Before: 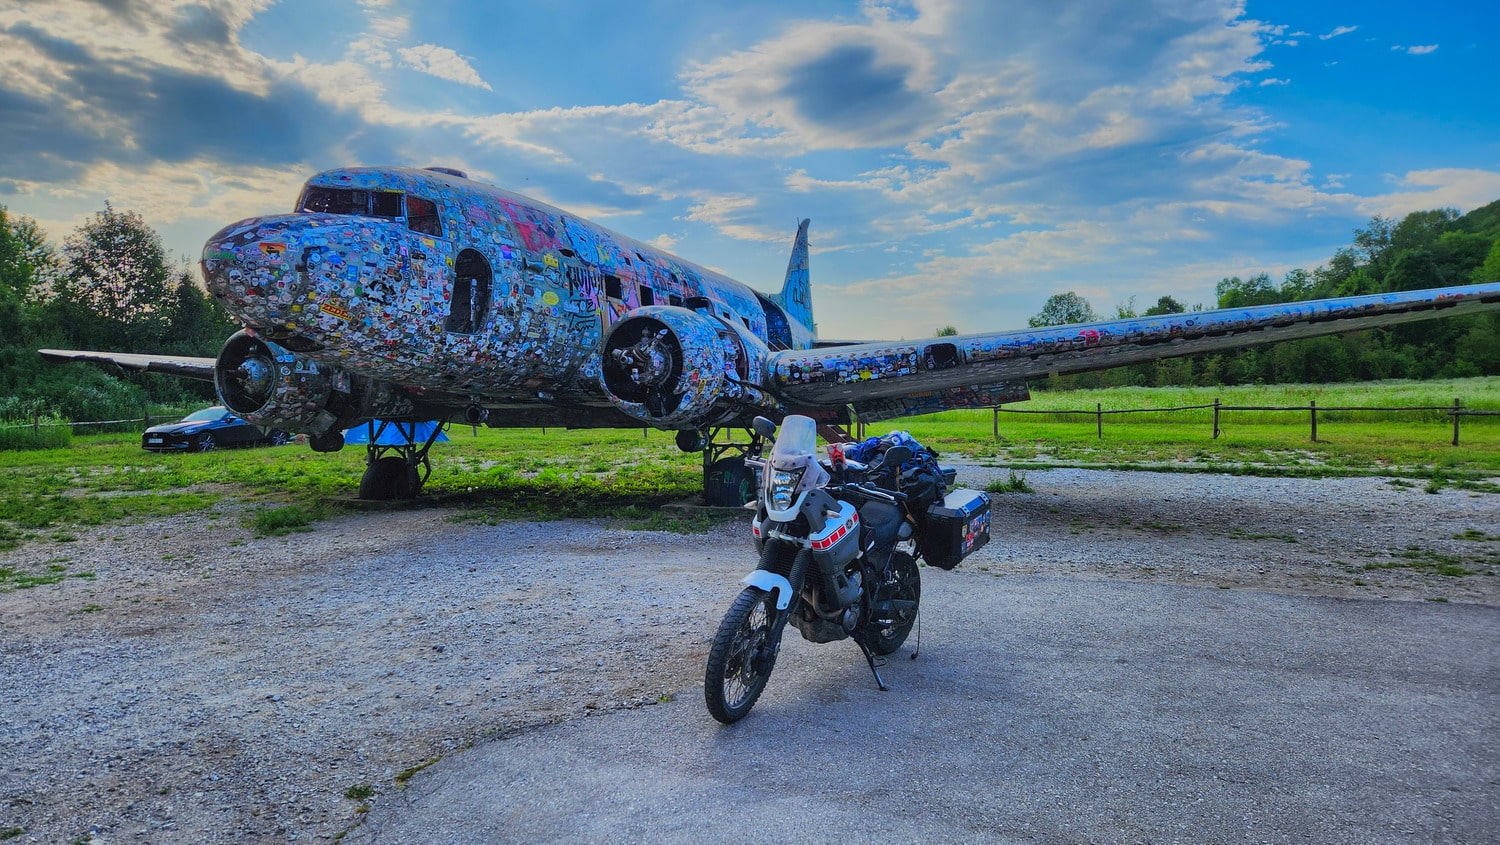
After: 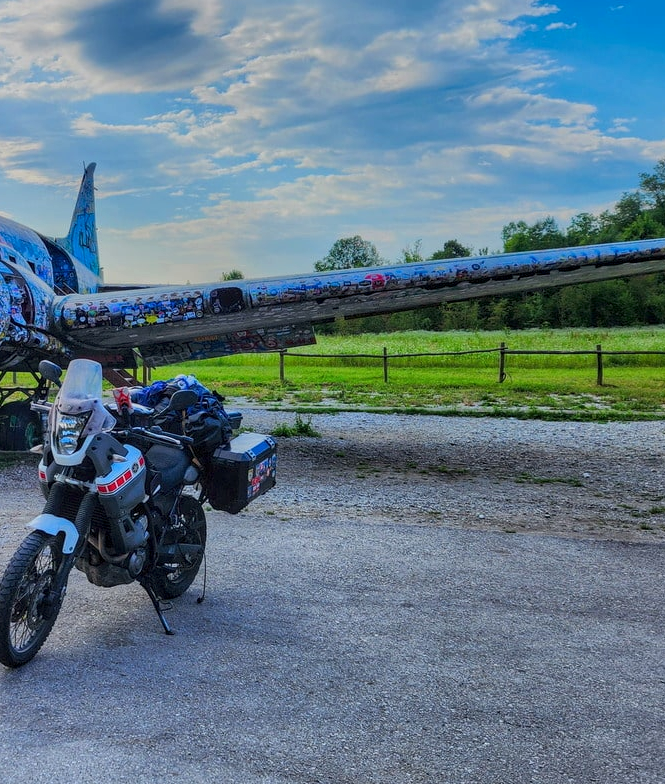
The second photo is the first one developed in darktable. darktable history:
local contrast: on, module defaults
crop: left 47.628%, top 6.643%, right 7.874%
